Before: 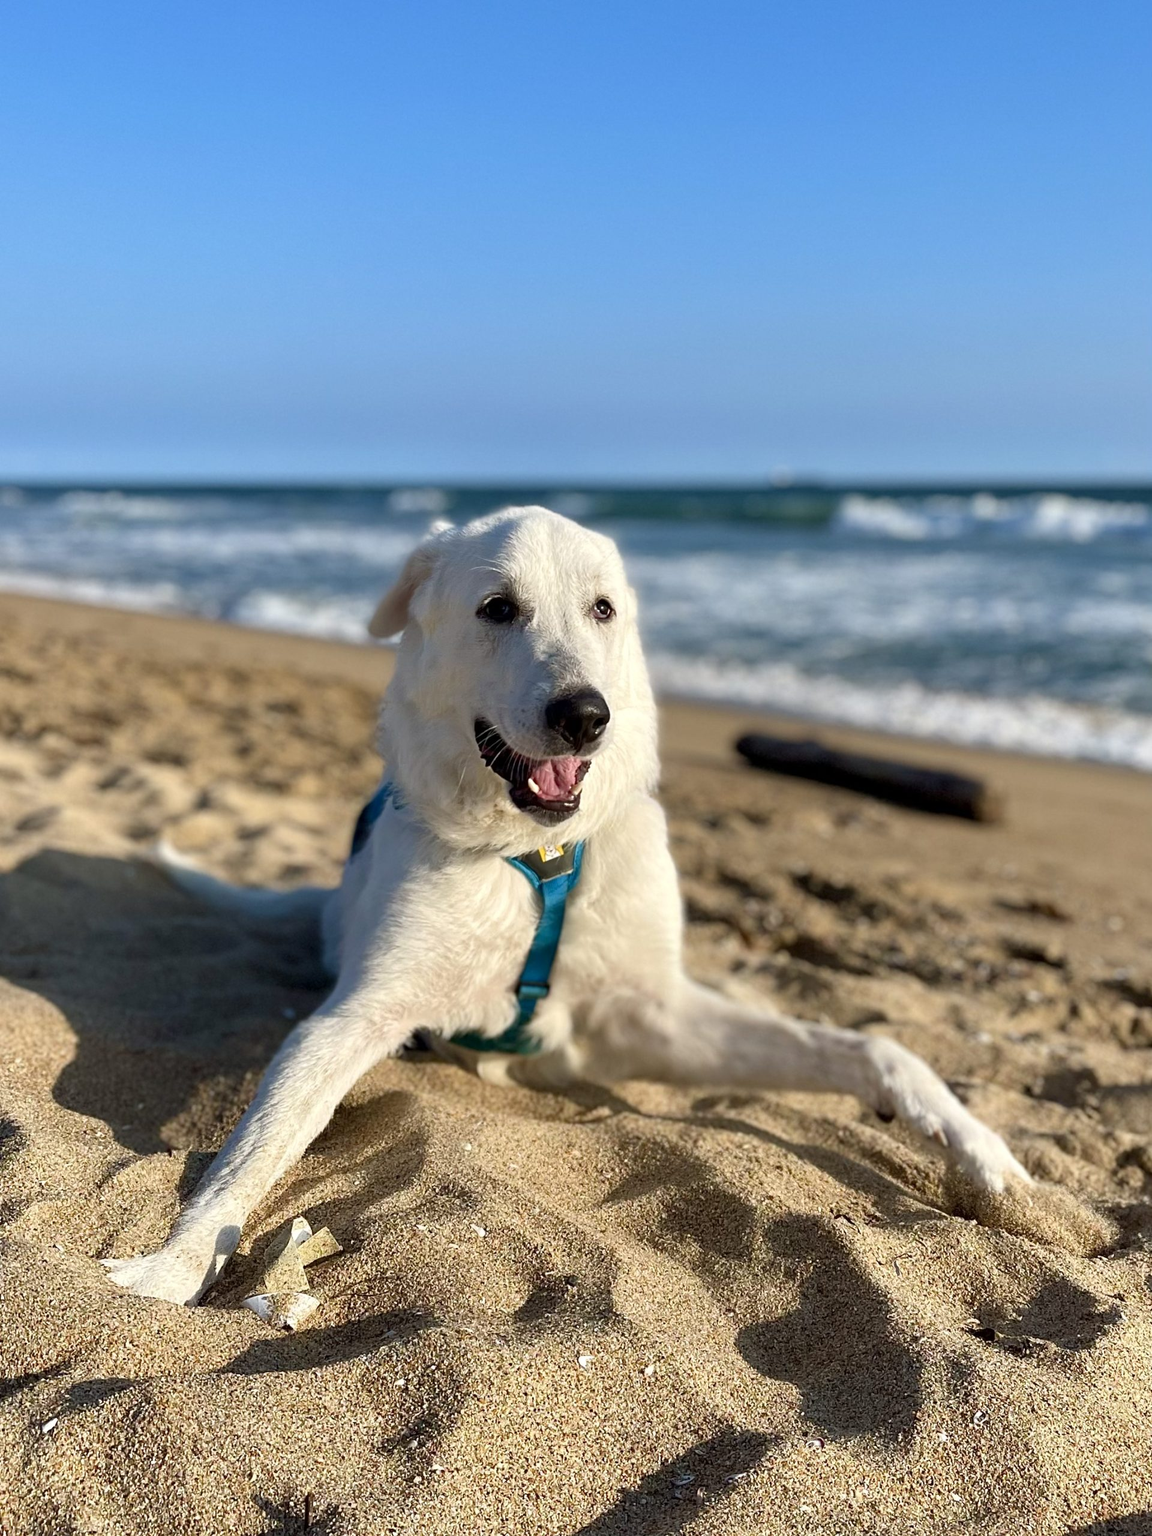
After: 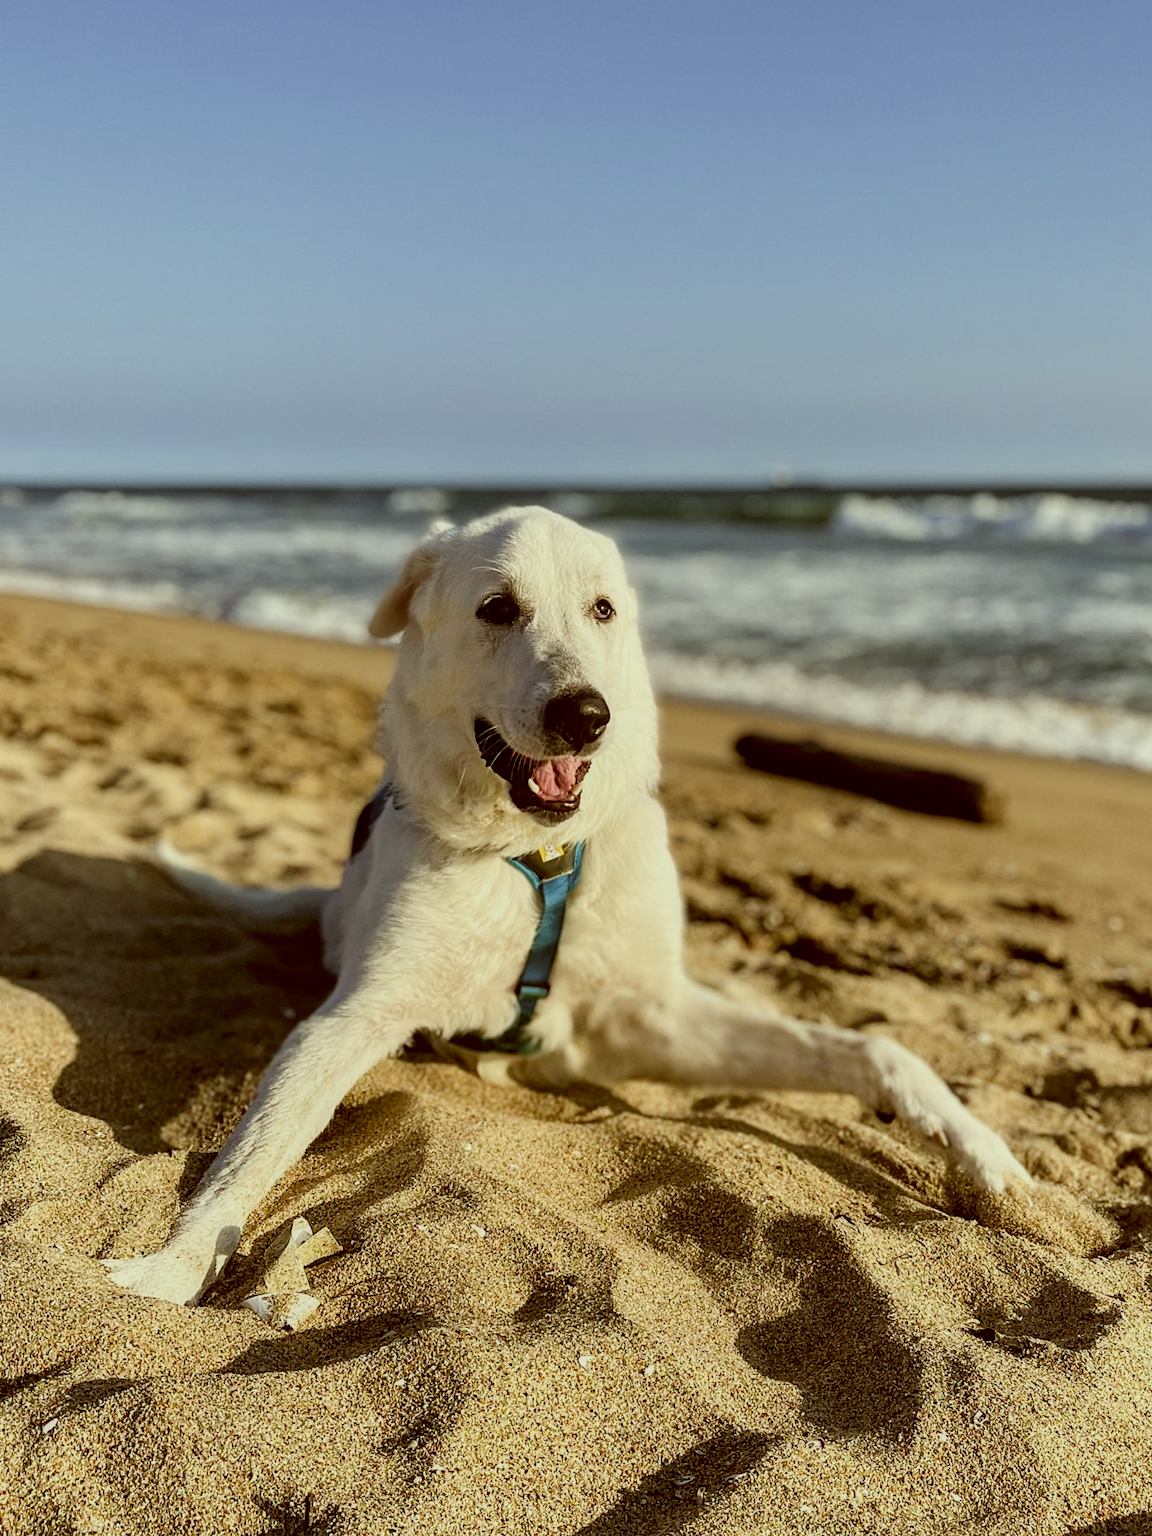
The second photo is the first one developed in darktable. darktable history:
local contrast: on, module defaults
filmic rgb: black relative exposure -7.65 EV, white relative exposure 4.56 EV, hardness 3.61, contrast 1.055
shadows and highlights: shadows -1.35, highlights 38.09
color correction: highlights a* -6.29, highlights b* 9.53, shadows a* 9.97, shadows b* 23.49
